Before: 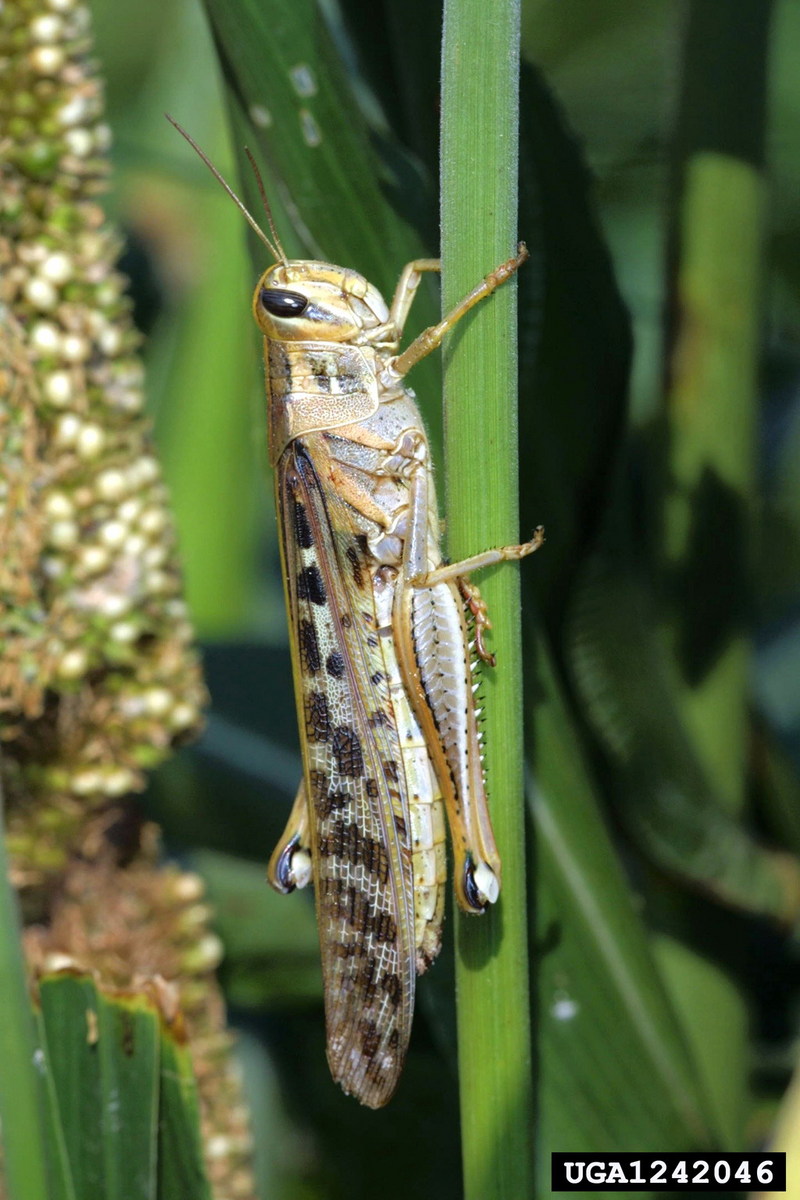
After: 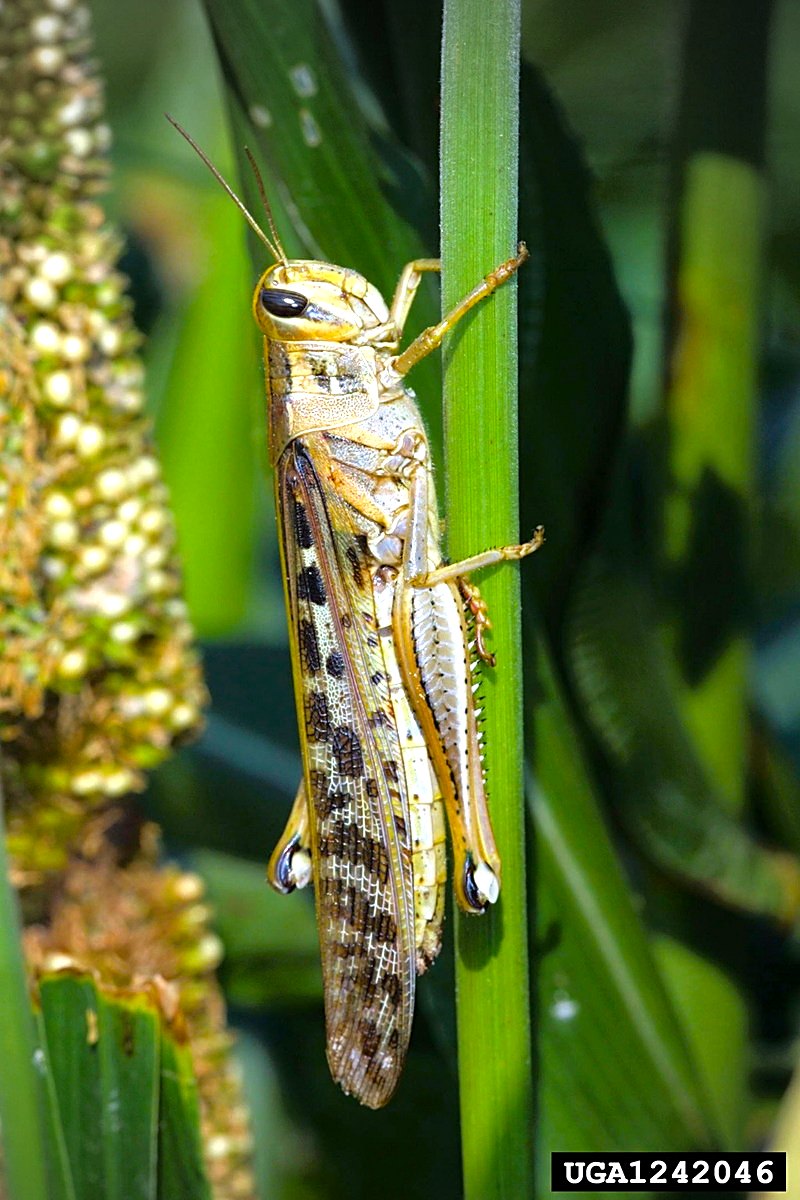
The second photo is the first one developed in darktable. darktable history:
sharpen: on, module defaults
color balance rgb: perceptual saturation grading › global saturation 30.31%, perceptual brilliance grading › global brilliance 10.701%, global vibrance 20%
vignetting: center (-0.037, 0.143), unbound false
